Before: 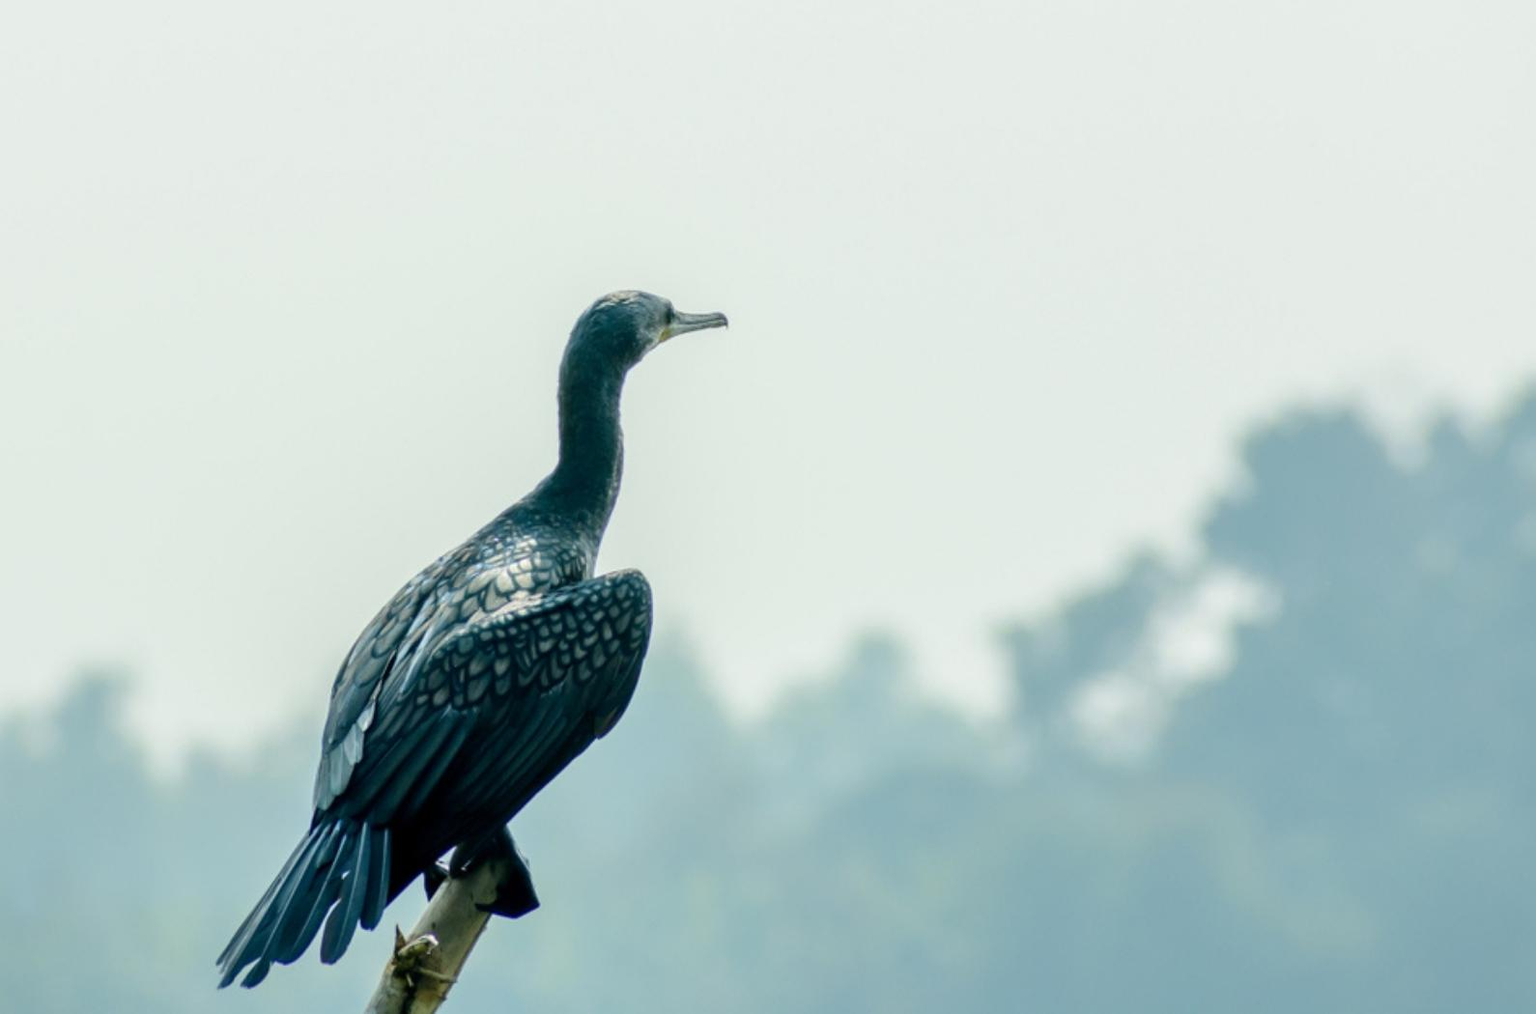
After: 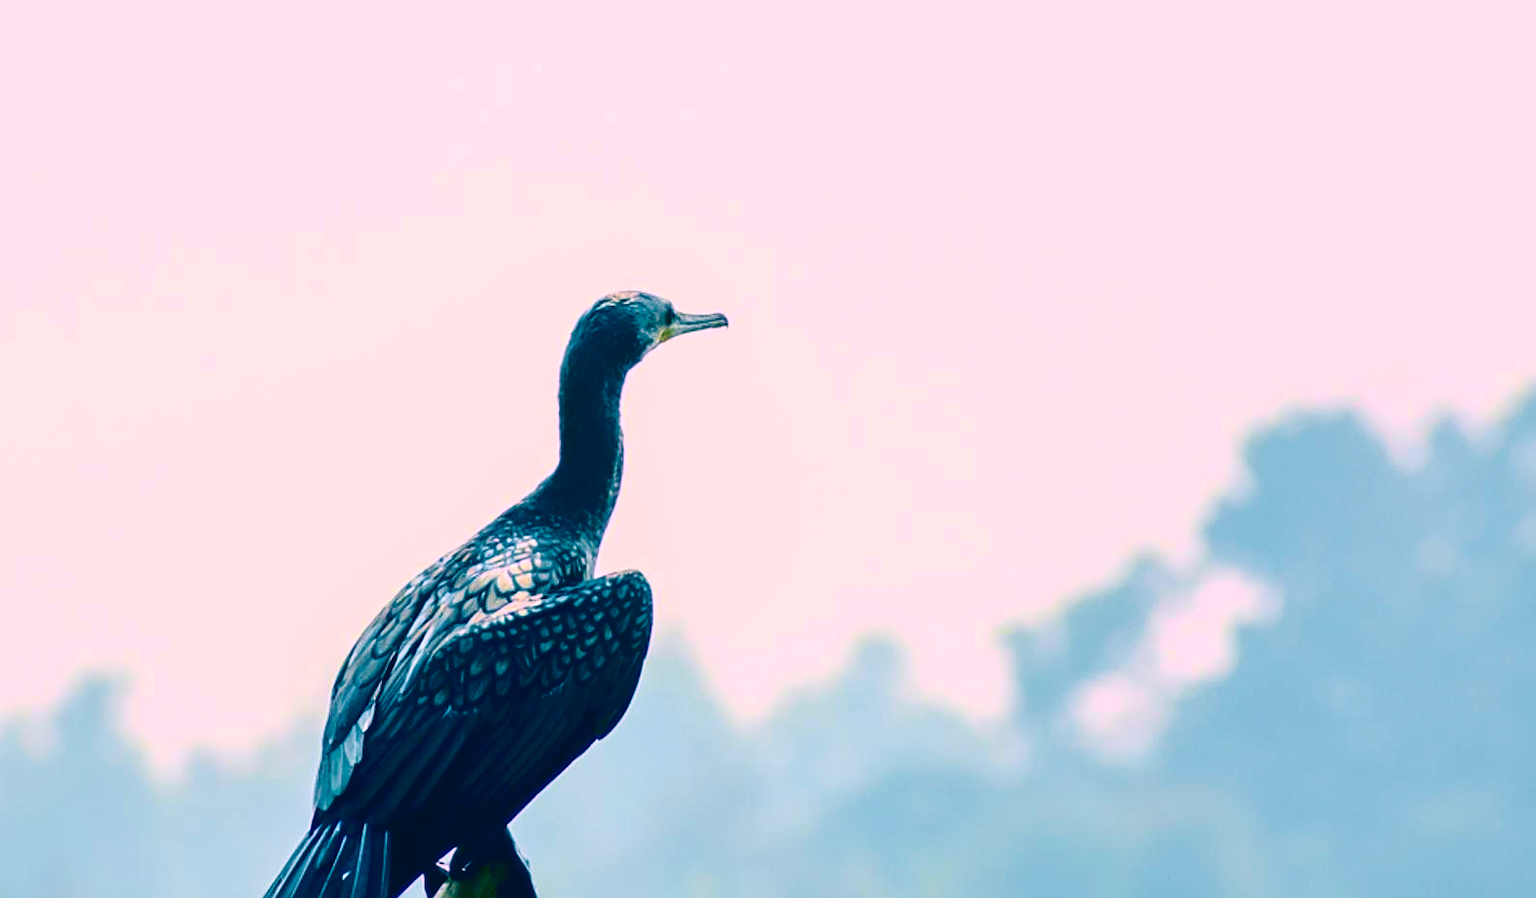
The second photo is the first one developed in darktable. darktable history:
crop and rotate: top 0%, bottom 11.49%
sharpen: on, module defaults
tone curve: curves: ch0 [(0, 0.011) (0.053, 0.026) (0.174, 0.115) (0.398, 0.444) (0.673, 0.775) (0.829, 0.906) (0.991, 0.981)]; ch1 [(0, 0) (0.276, 0.206) (0.409, 0.383) (0.473, 0.458) (0.492, 0.499) (0.521, 0.502) (0.546, 0.543) (0.585, 0.617) (0.659, 0.686) (0.78, 0.8) (1, 1)]; ch2 [(0, 0) (0.438, 0.449) (0.473, 0.469) (0.503, 0.5) (0.523, 0.538) (0.562, 0.598) (0.612, 0.635) (0.695, 0.713) (1, 1)], color space Lab, independent channels, preserve colors none
exposure: black level correction 0.001, exposure 0.014 EV, compensate highlight preservation false
contrast brightness saturation: brightness -0.09
color correction: highlights a* 17.03, highlights b* 0.205, shadows a* -15.38, shadows b* -14.56, saturation 1.5
